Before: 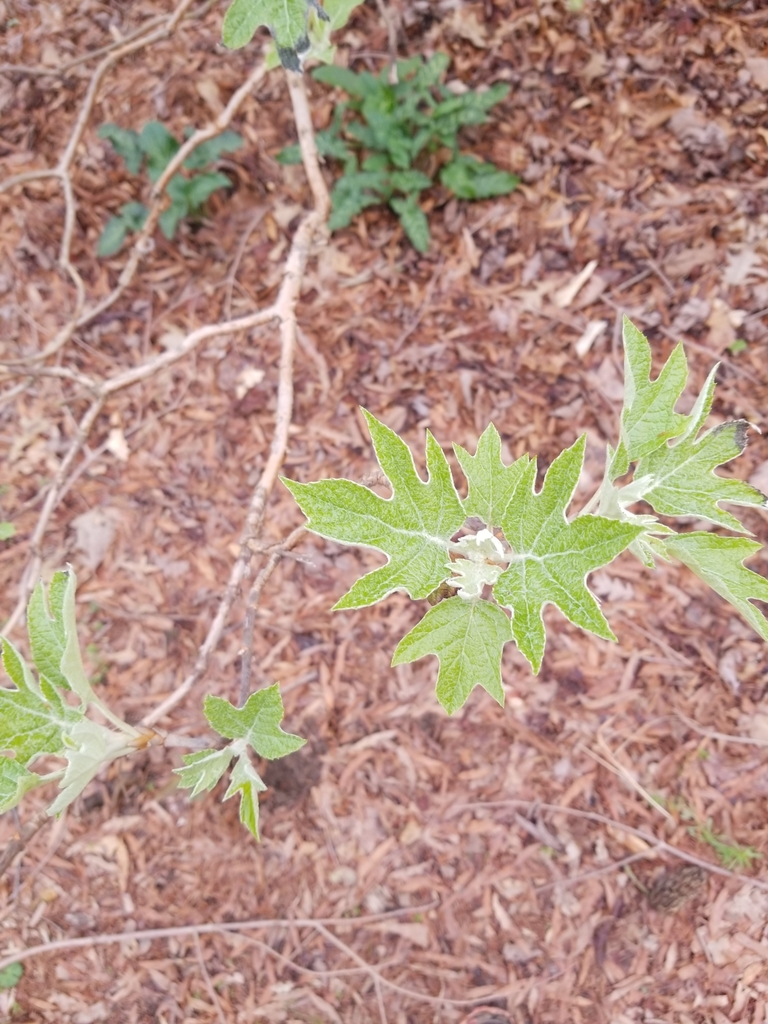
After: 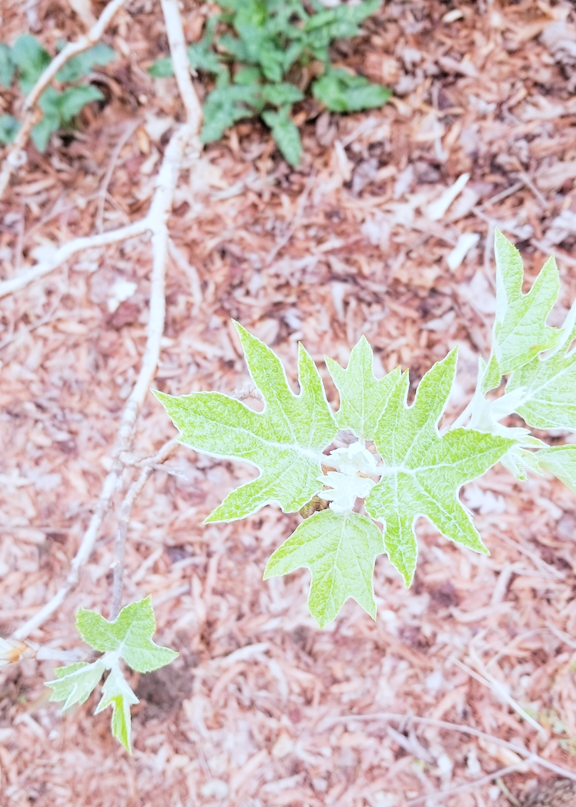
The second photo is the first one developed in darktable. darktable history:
crop: left 16.777%, top 8.513%, right 8.16%, bottom 12.61%
exposure: black level correction 0, exposure 0.703 EV, compensate highlight preservation false
filmic rgb: black relative exposure -5.01 EV, white relative exposure 3.5 EV, hardness 3.16, contrast 1.3, highlights saturation mix -49.99%
color correction: highlights a* -4.22, highlights b* -10.59
